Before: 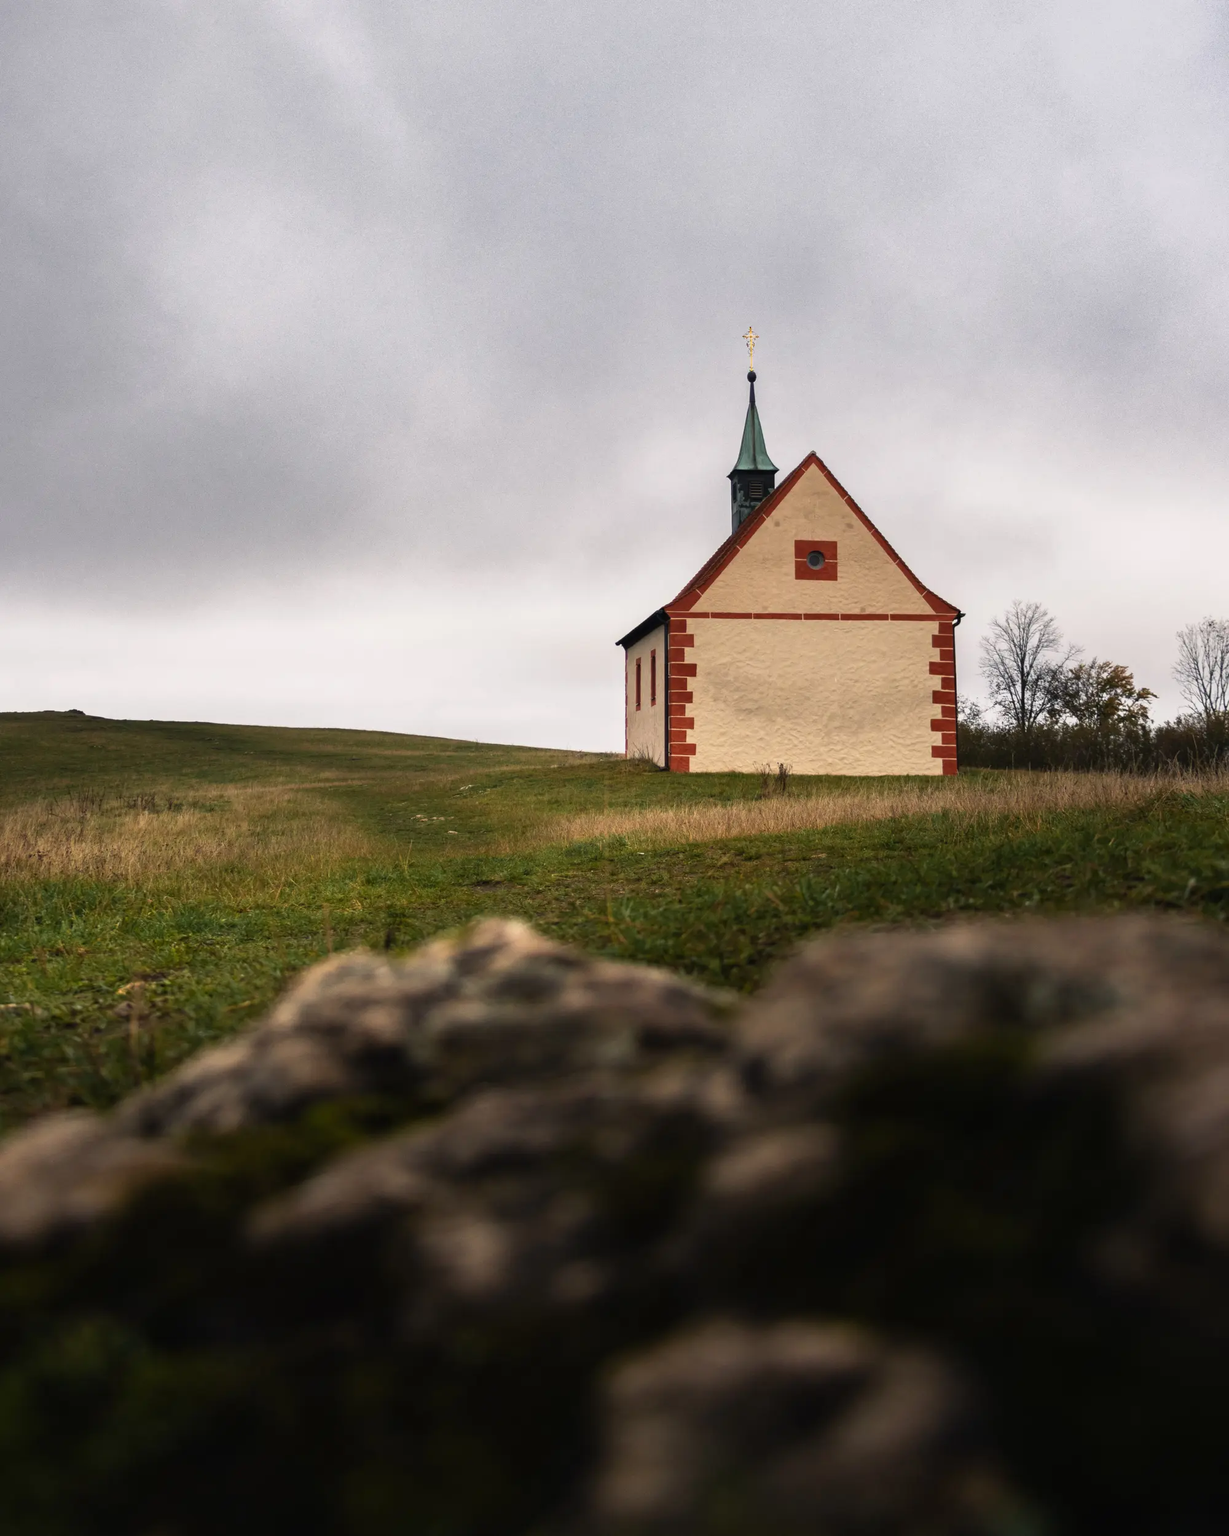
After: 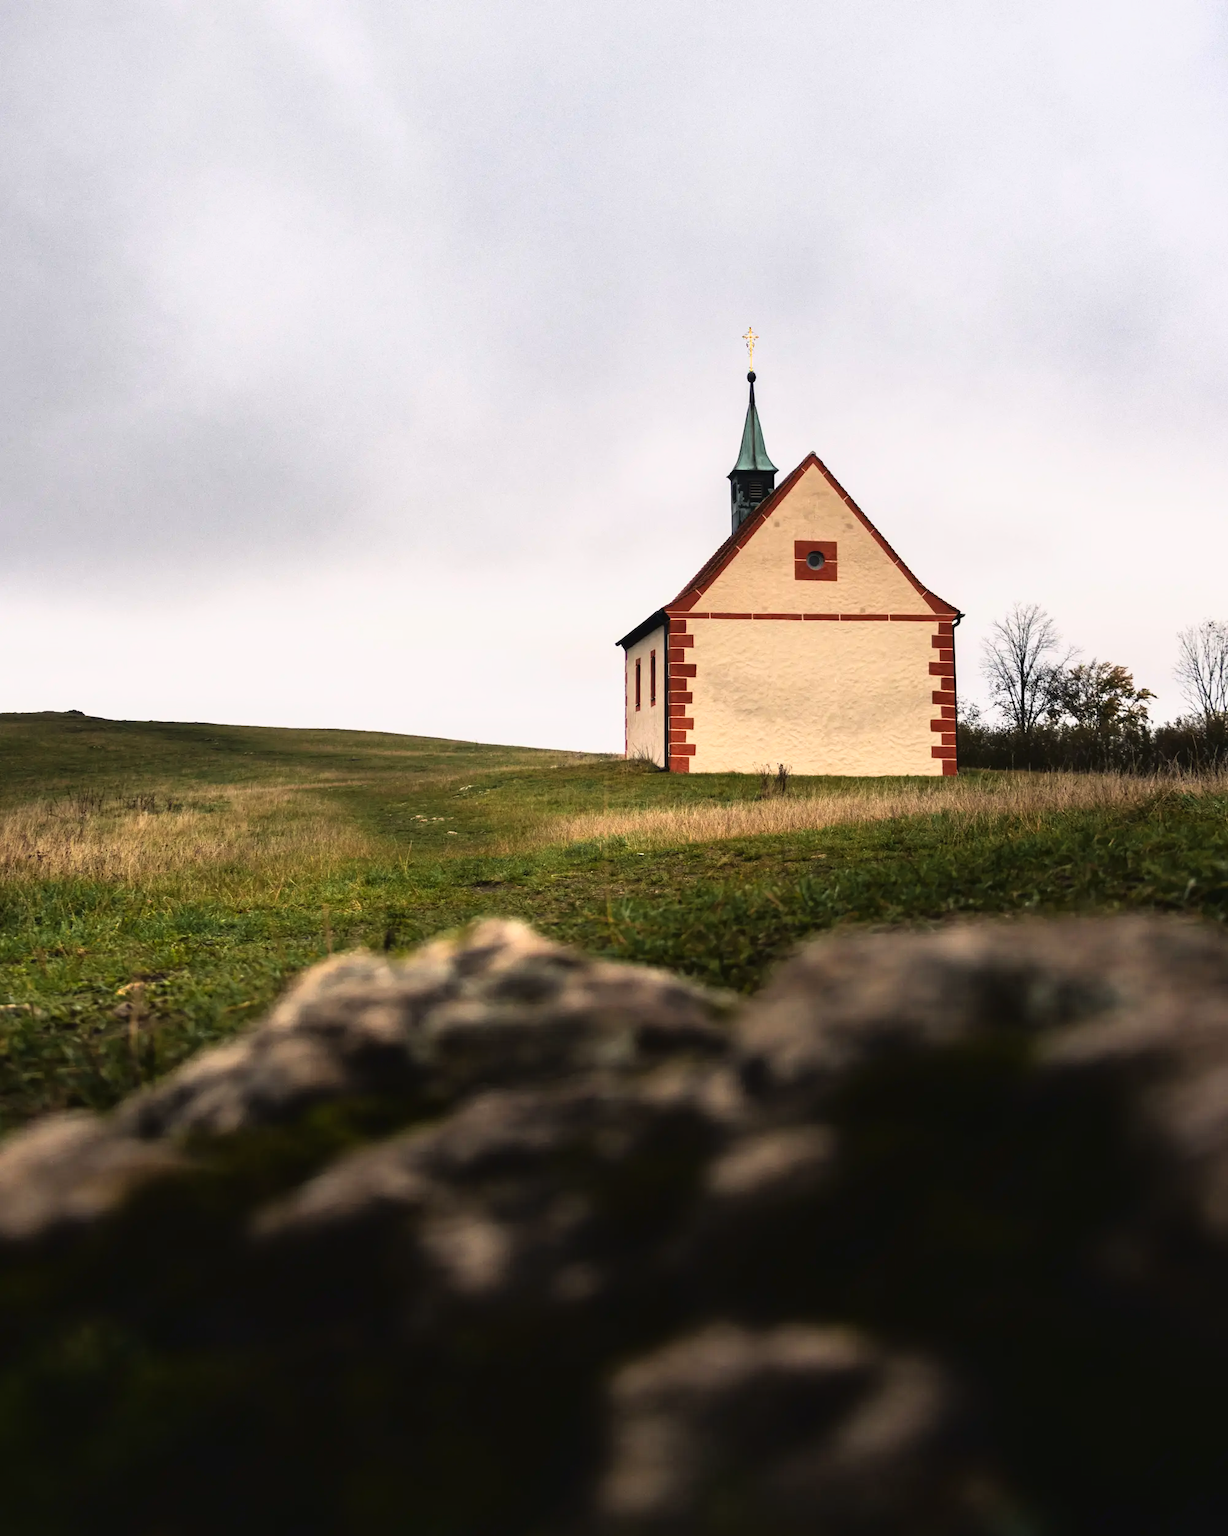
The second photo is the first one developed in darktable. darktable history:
shadows and highlights: shadows 12.03, white point adjustment 1.29, highlights -1.35, soften with gaussian
crop and rotate: left 0.084%, bottom 0.006%
tone curve: curves: ch0 [(0, 0.023) (0.113, 0.084) (0.285, 0.301) (0.673, 0.796) (0.845, 0.932) (0.994, 0.971)]; ch1 [(0, 0) (0.456, 0.437) (0.498, 0.5) (0.57, 0.559) (0.631, 0.639) (1, 1)]; ch2 [(0, 0) (0.417, 0.44) (0.46, 0.453) (0.502, 0.507) (0.55, 0.57) (0.67, 0.712) (1, 1)], color space Lab, linked channels, preserve colors none
